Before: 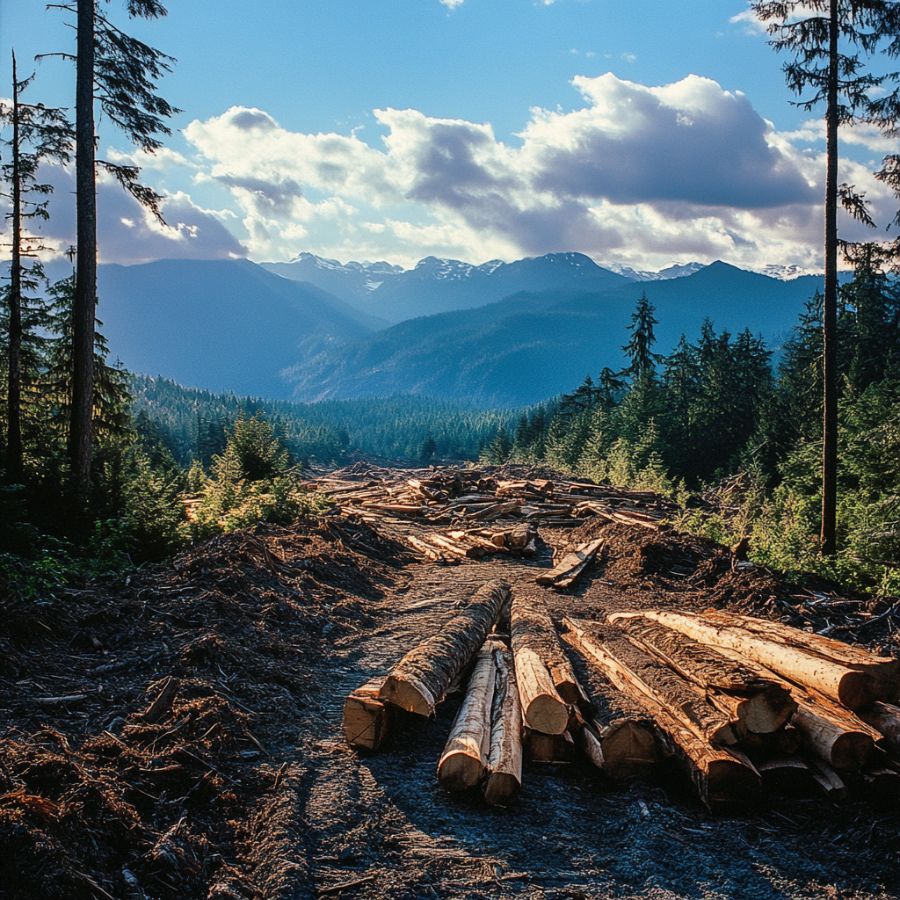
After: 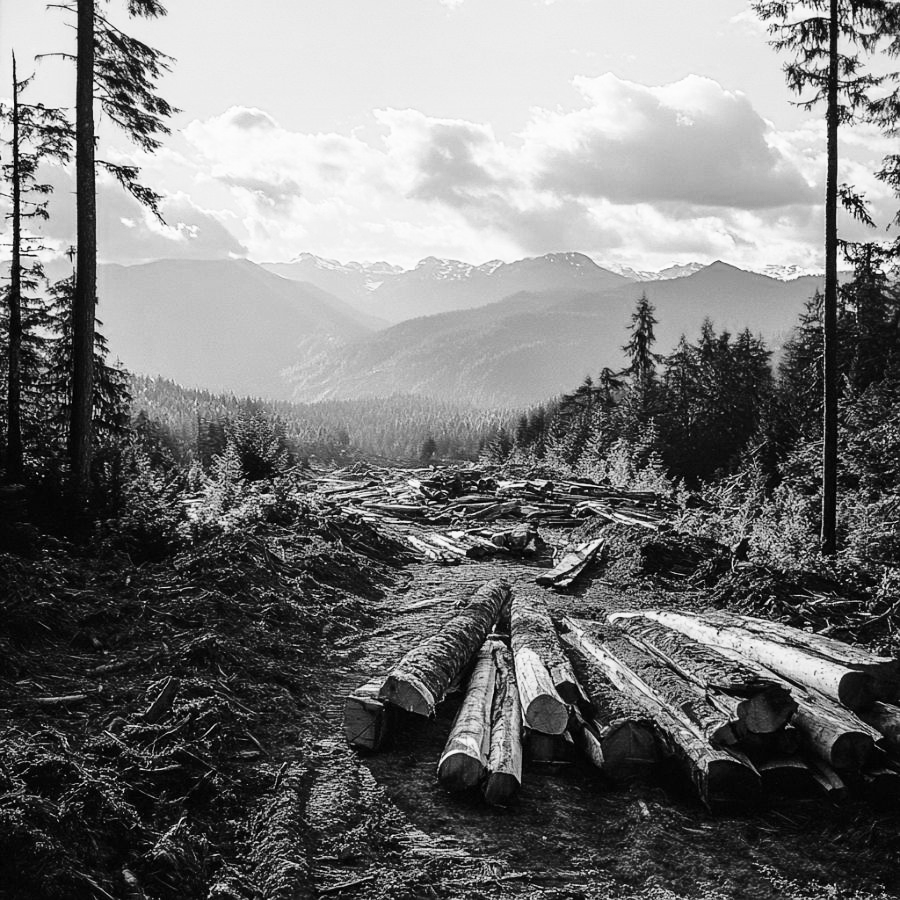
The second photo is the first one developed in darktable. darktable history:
color calibration: output gray [0.246, 0.254, 0.501, 0], gray › normalize channels true, illuminant same as pipeline (D50), adaptation XYZ, x 0.346, y 0.359, gamut compression 0
white balance: red 0.931, blue 1.11
base curve: curves: ch0 [(0, 0) (0.028, 0.03) (0.121, 0.232) (0.46, 0.748) (0.859, 0.968) (1, 1)], preserve colors none
